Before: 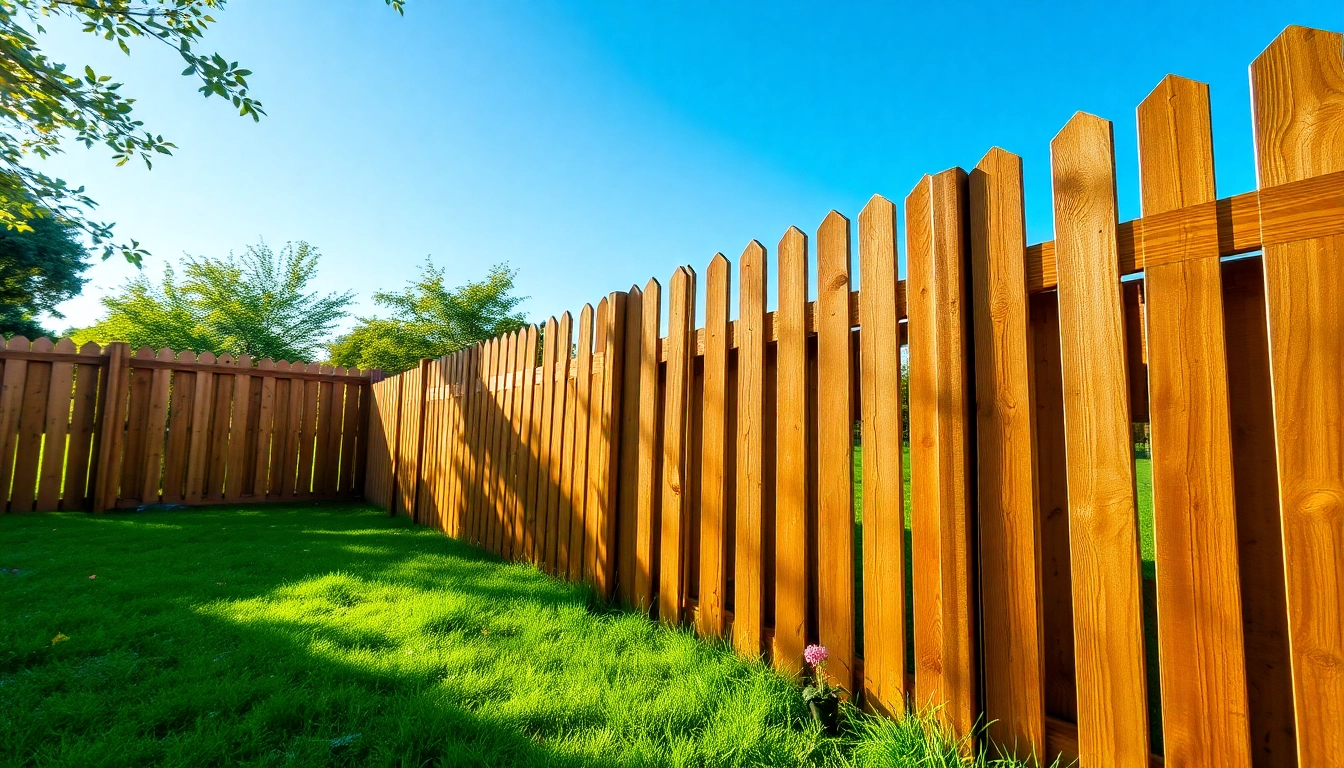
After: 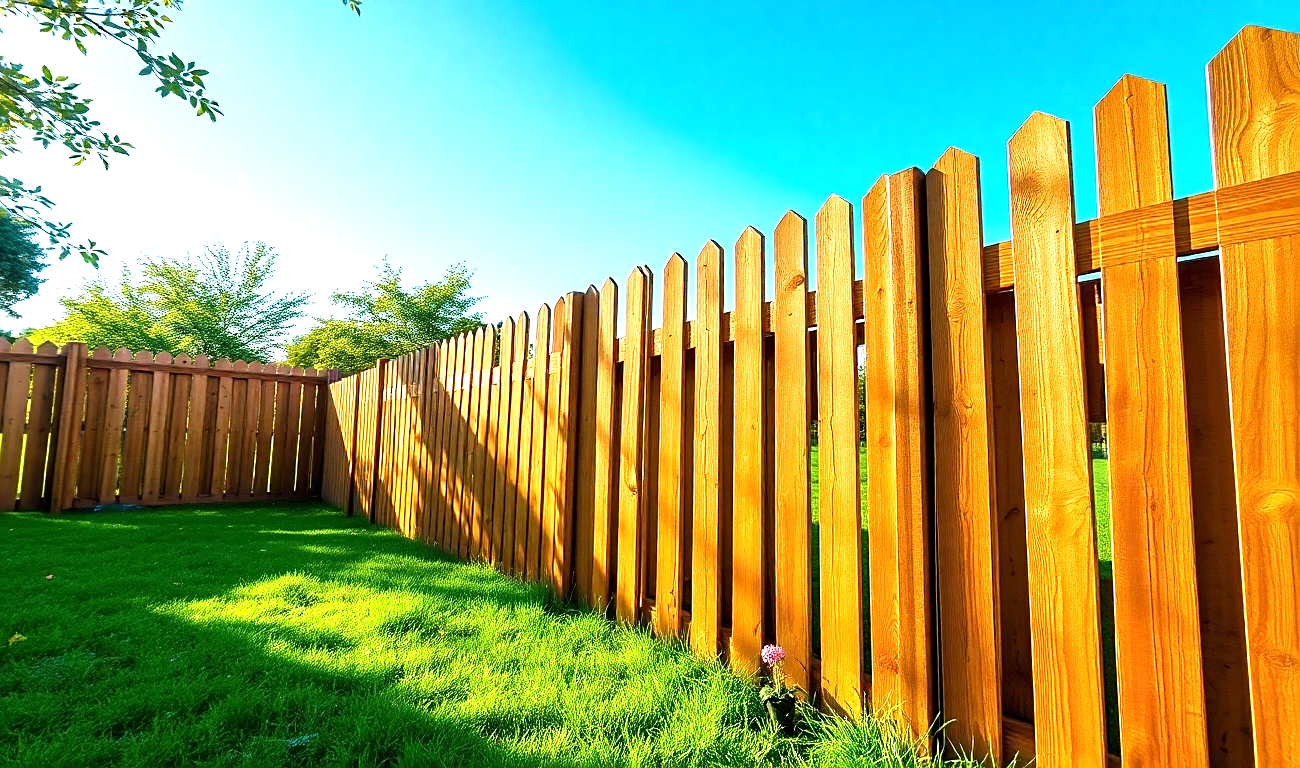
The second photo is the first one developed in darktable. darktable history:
sharpen: on, module defaults
exposure: exposure 0.78 EV, compensate exposure bias true, compensate highlight preservation false
crop and rotate: left 3.218%
